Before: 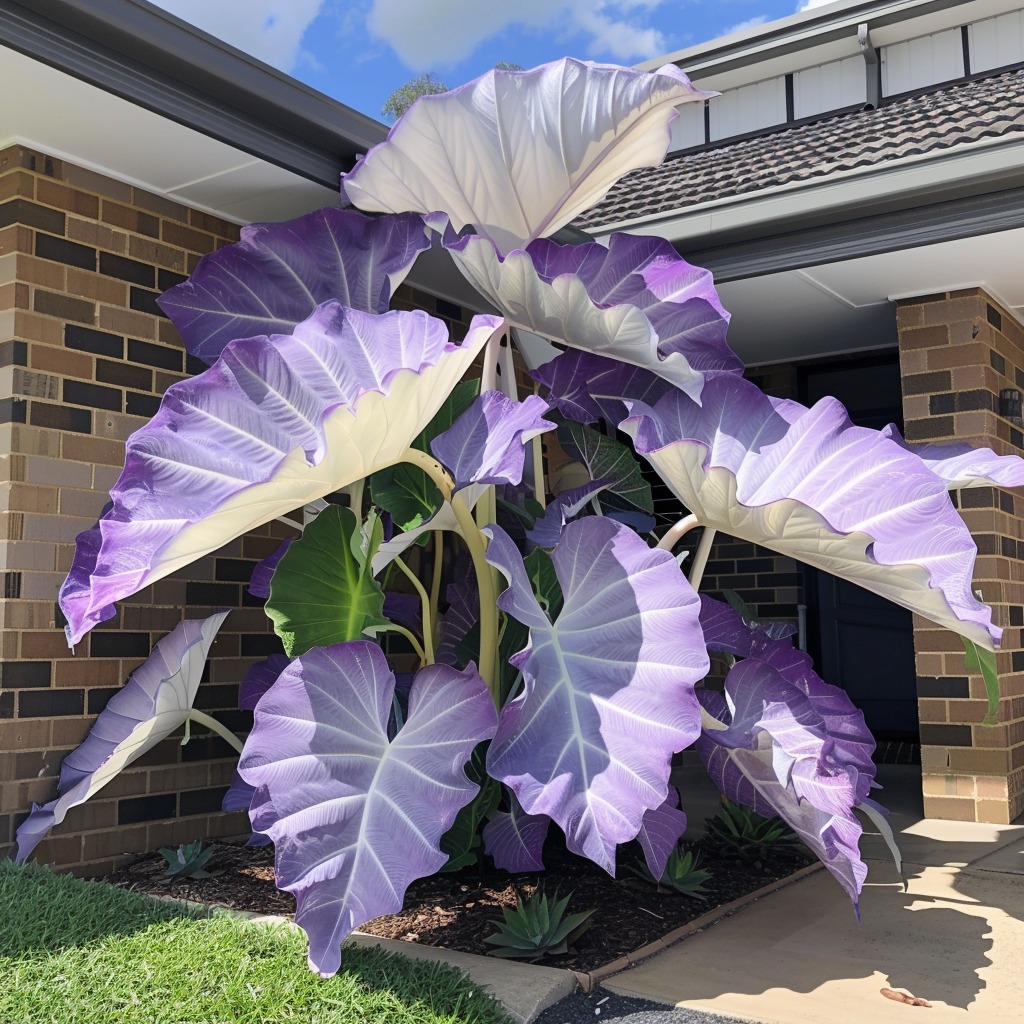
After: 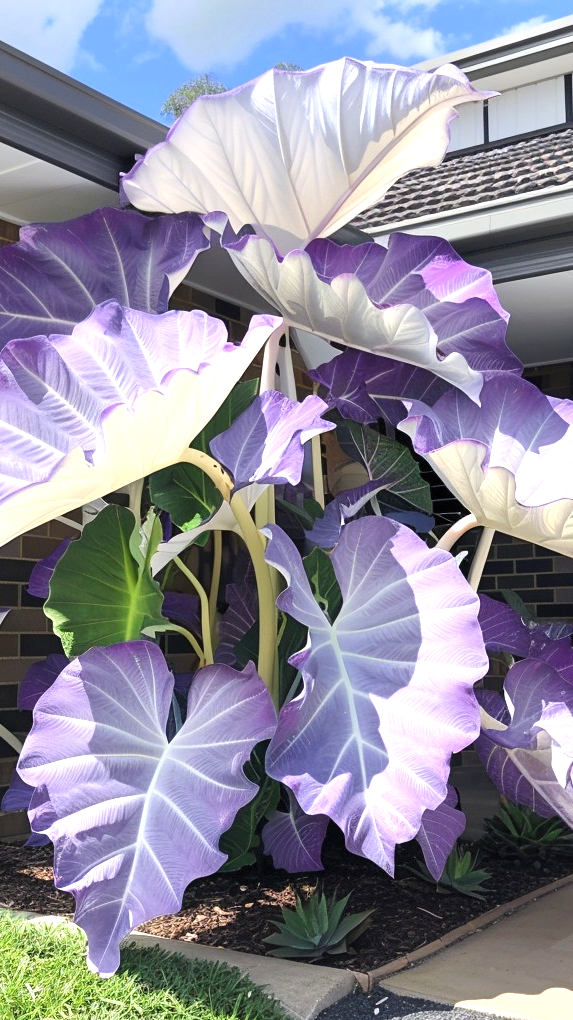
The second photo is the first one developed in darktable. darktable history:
exposure: black level correction 0, exposure 0.68 EV, compensate exposure bias true, compensate highlight preservation false
crop: left 21.674%, right 22.086%
